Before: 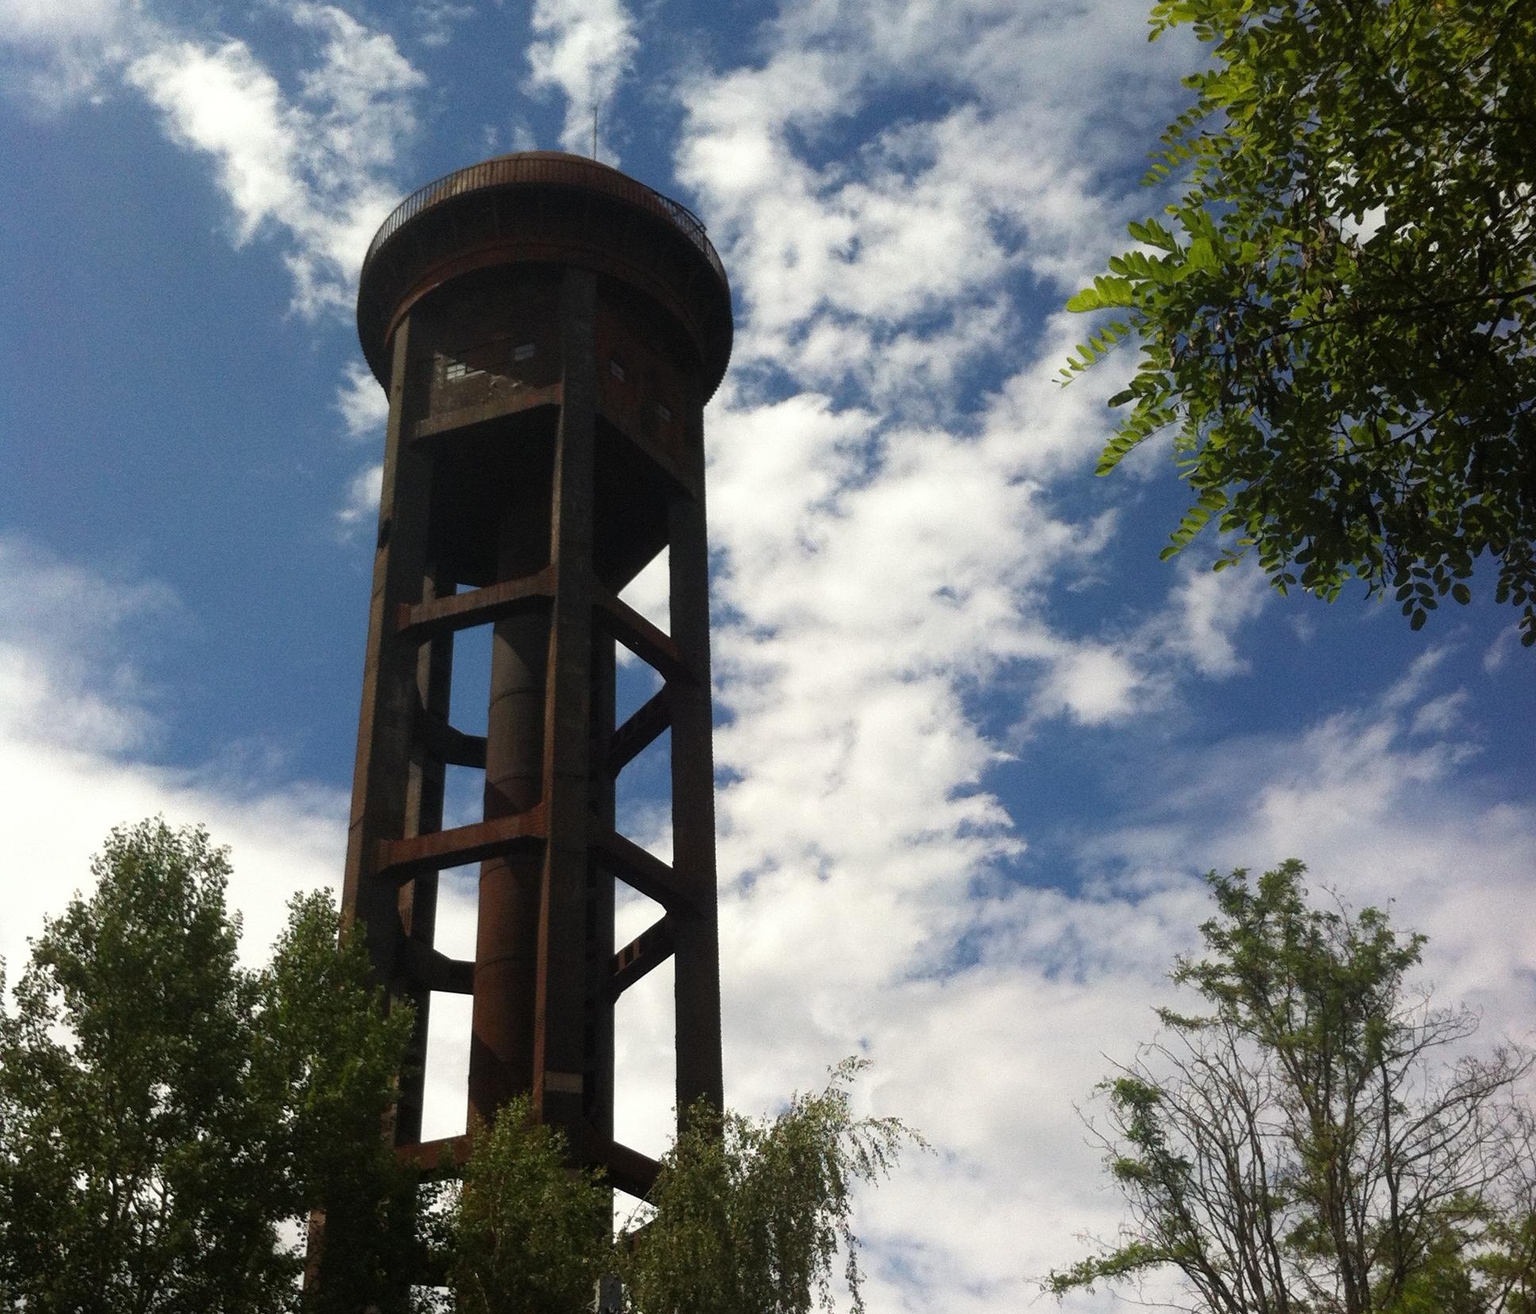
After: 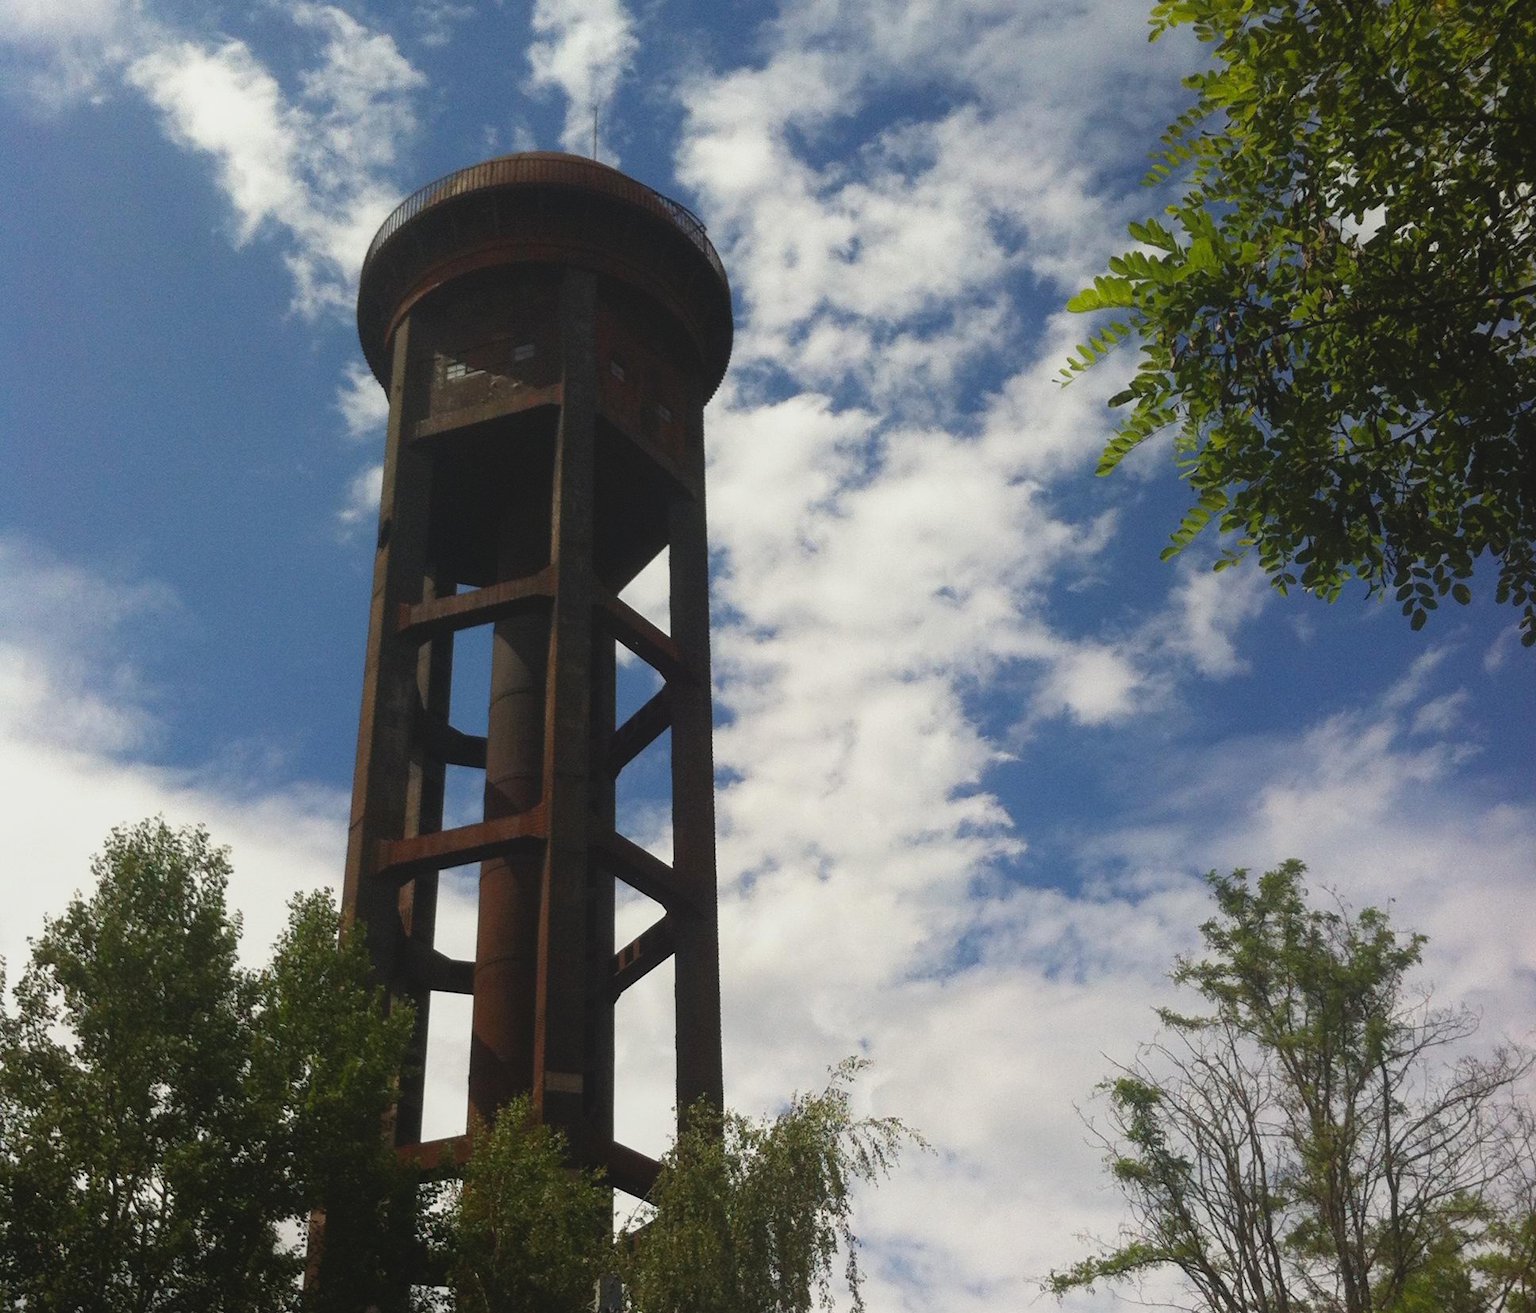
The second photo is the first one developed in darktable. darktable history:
local contrast: highlights 68%, shadows 68%, detail 82%, midtone range 0.325
tone equalizer: on, module defaults
